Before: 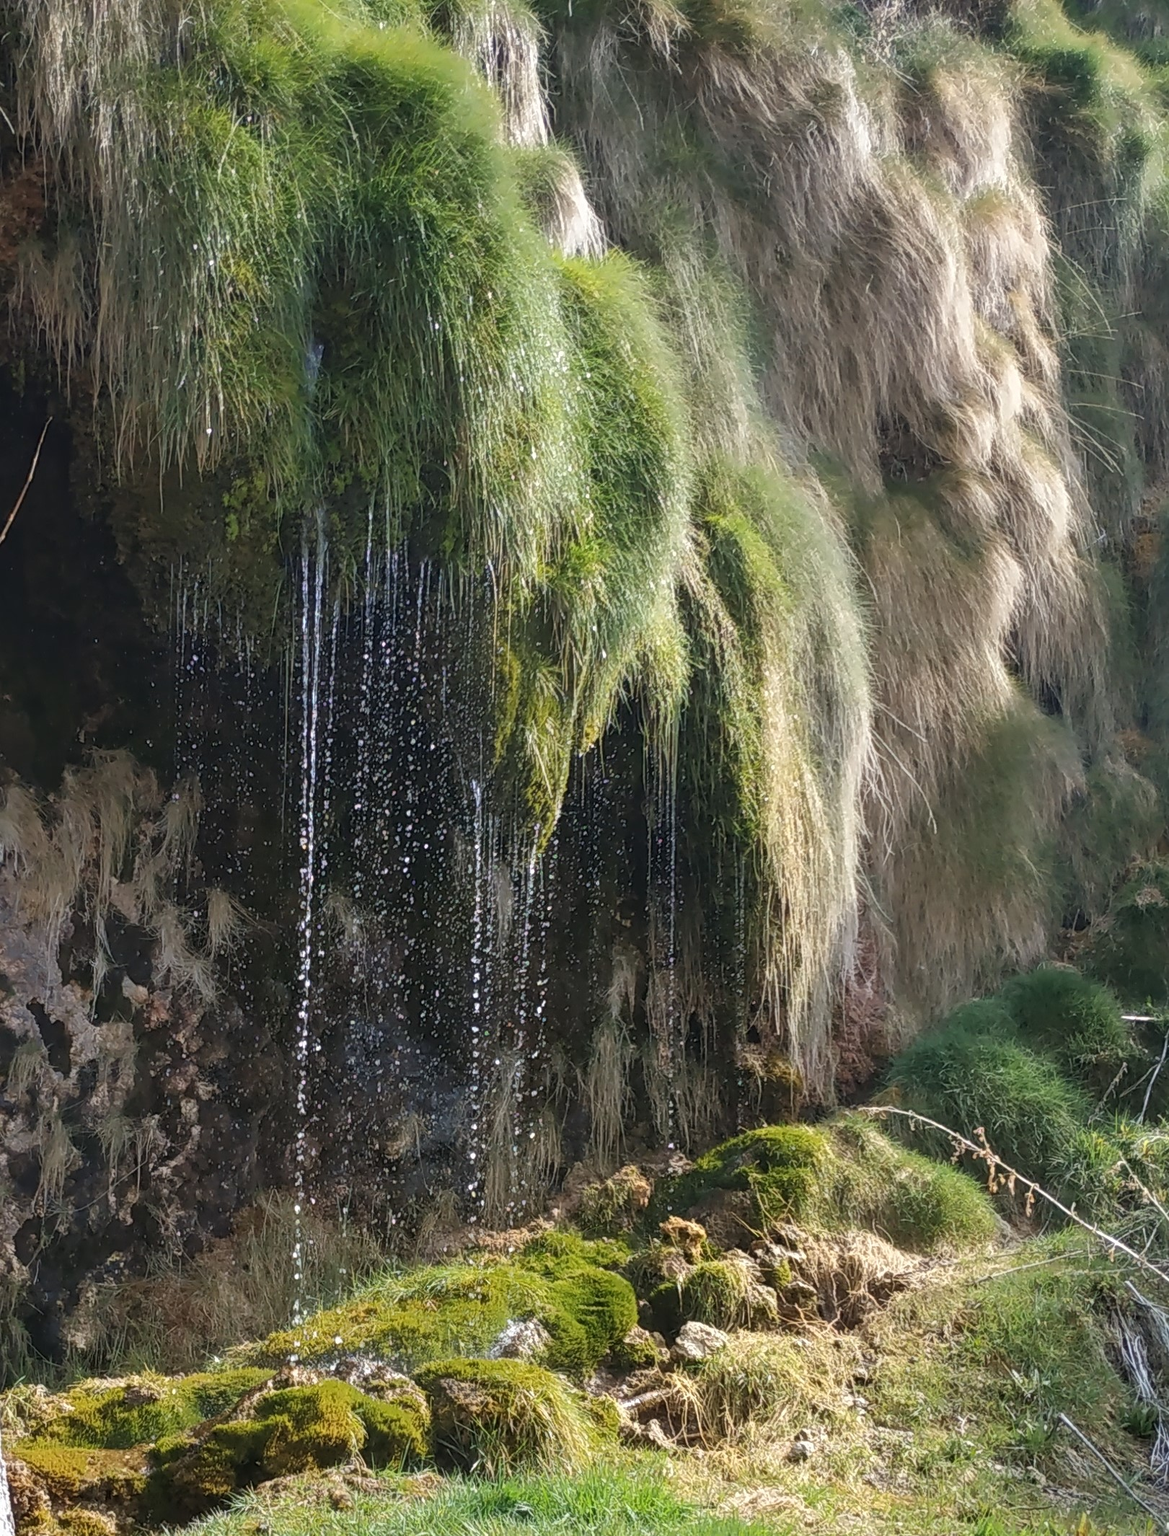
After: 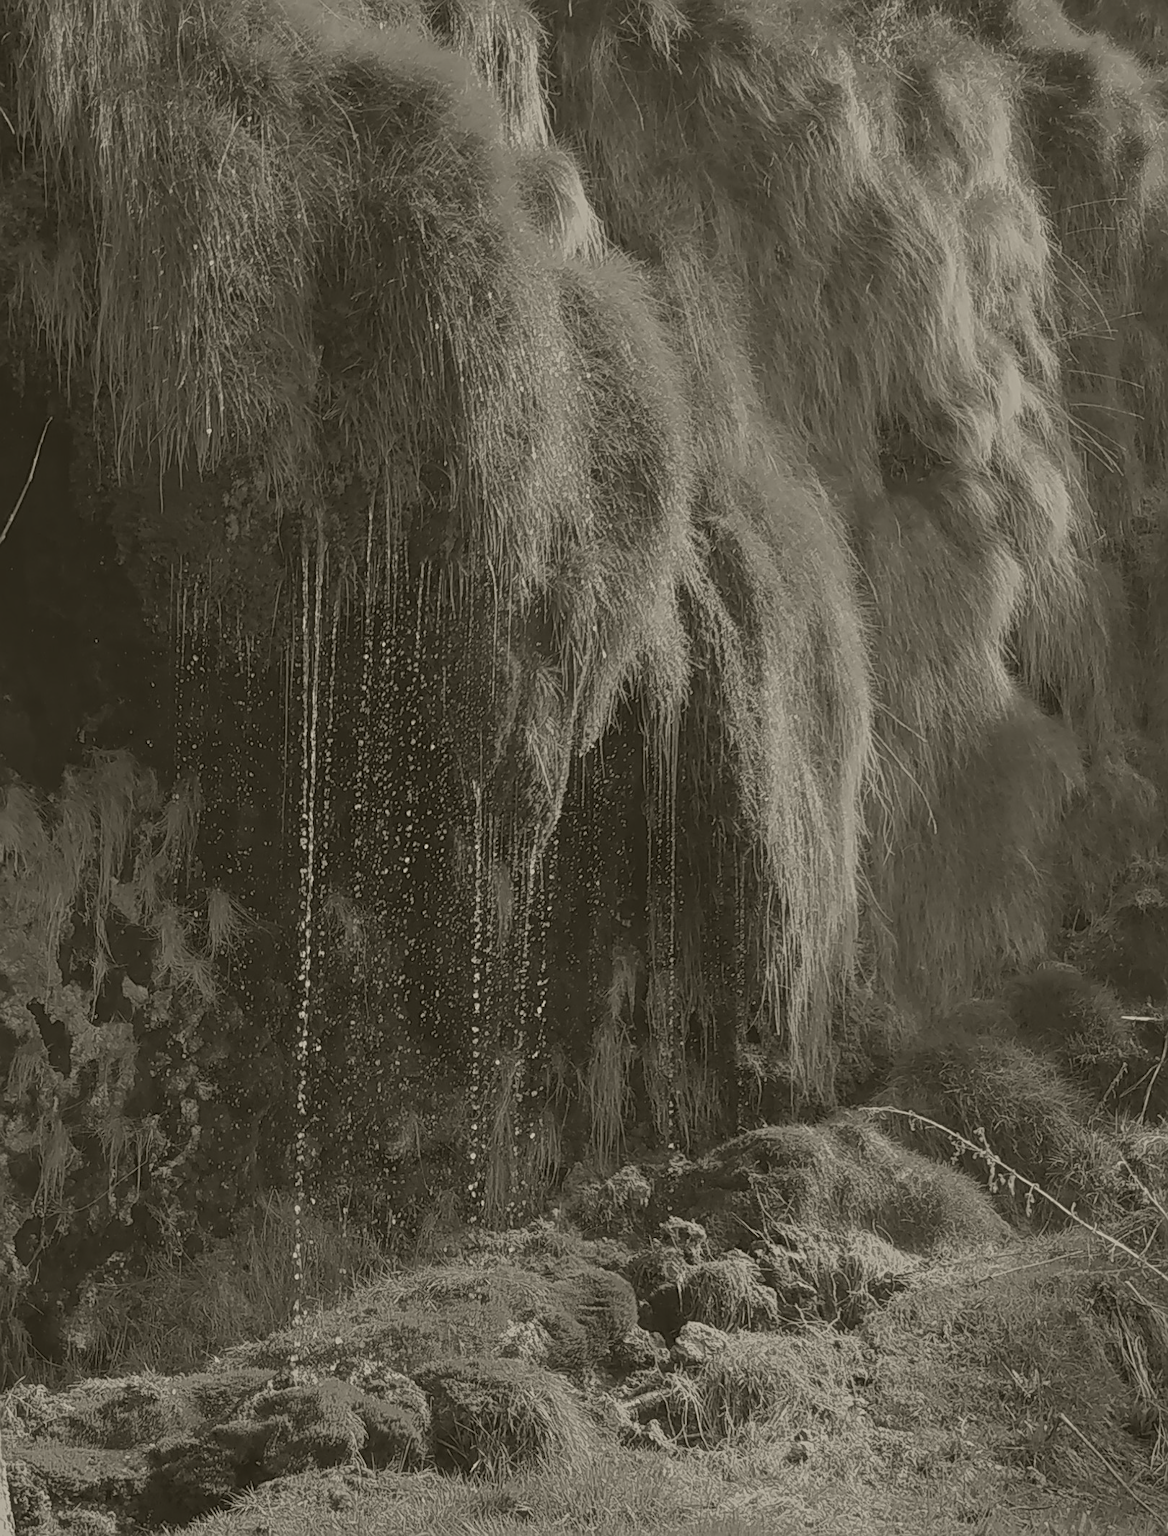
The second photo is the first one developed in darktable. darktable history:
colorize: hue 41.44°, saturation 22%, source mix 60%, lightness 10.61%
sharpen: on, module defaults
white balance: red 1, blue 1
